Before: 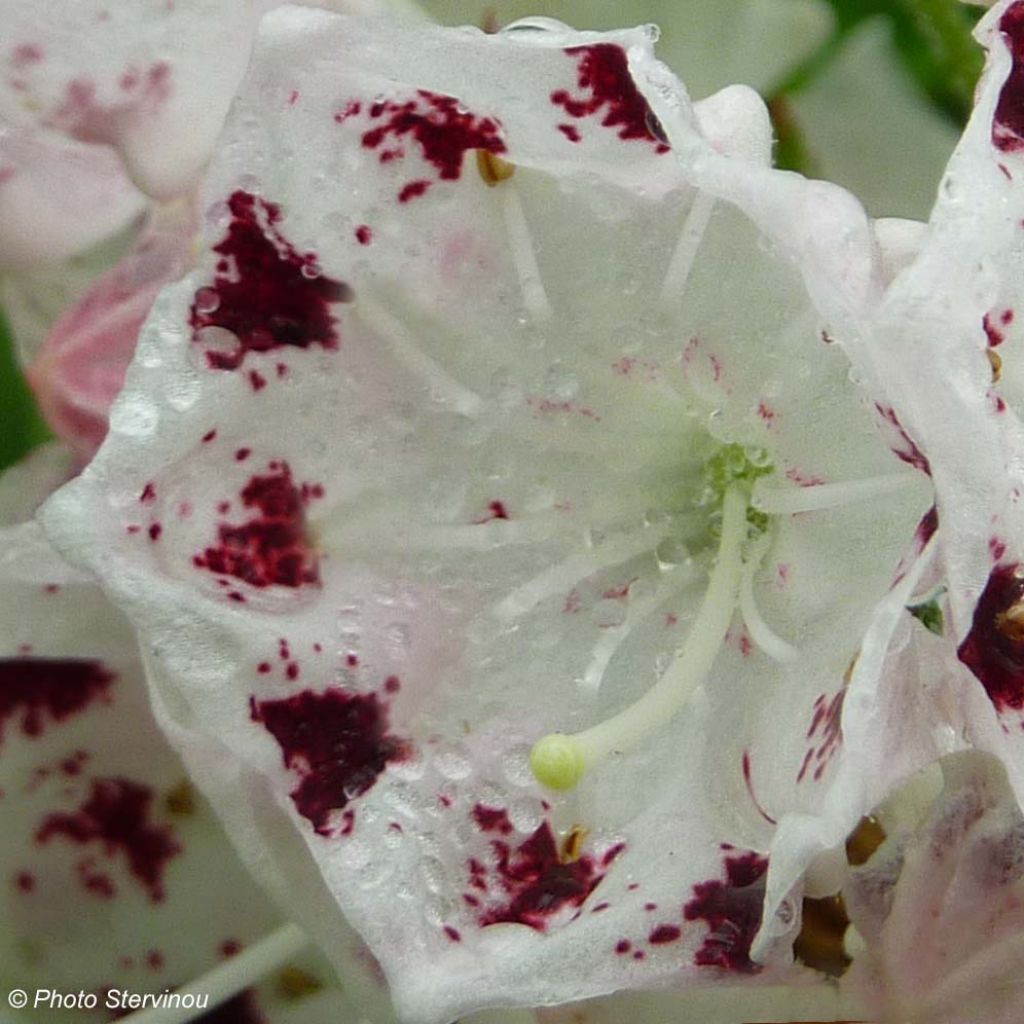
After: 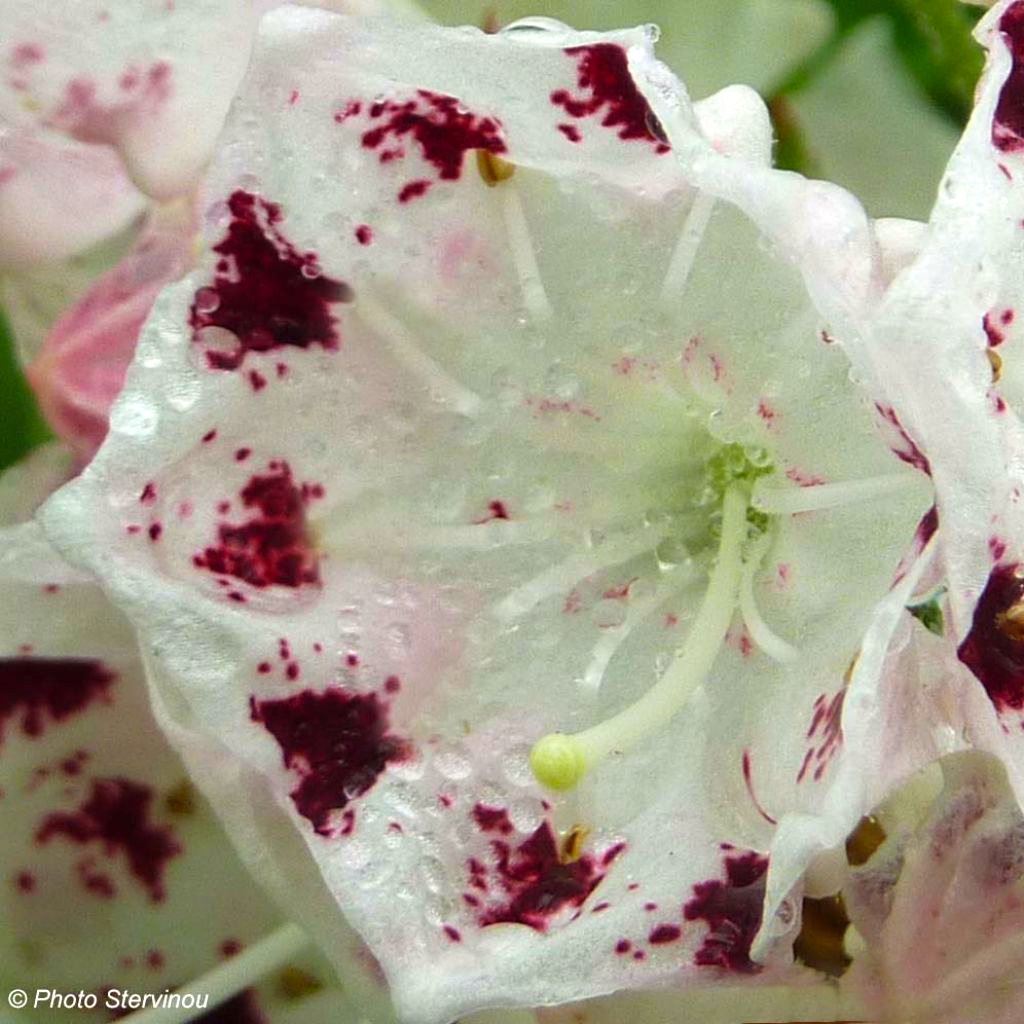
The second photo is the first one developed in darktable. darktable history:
velvia: on, module defaults
color balance rgb: highlights gain › chroma 0.13%, highlights gain › hue 330.46°, perceptual saturation grading › global saturation 0.384%, perceptual brilliance grading › global brilliance 10.62%, global vibrance 20%
